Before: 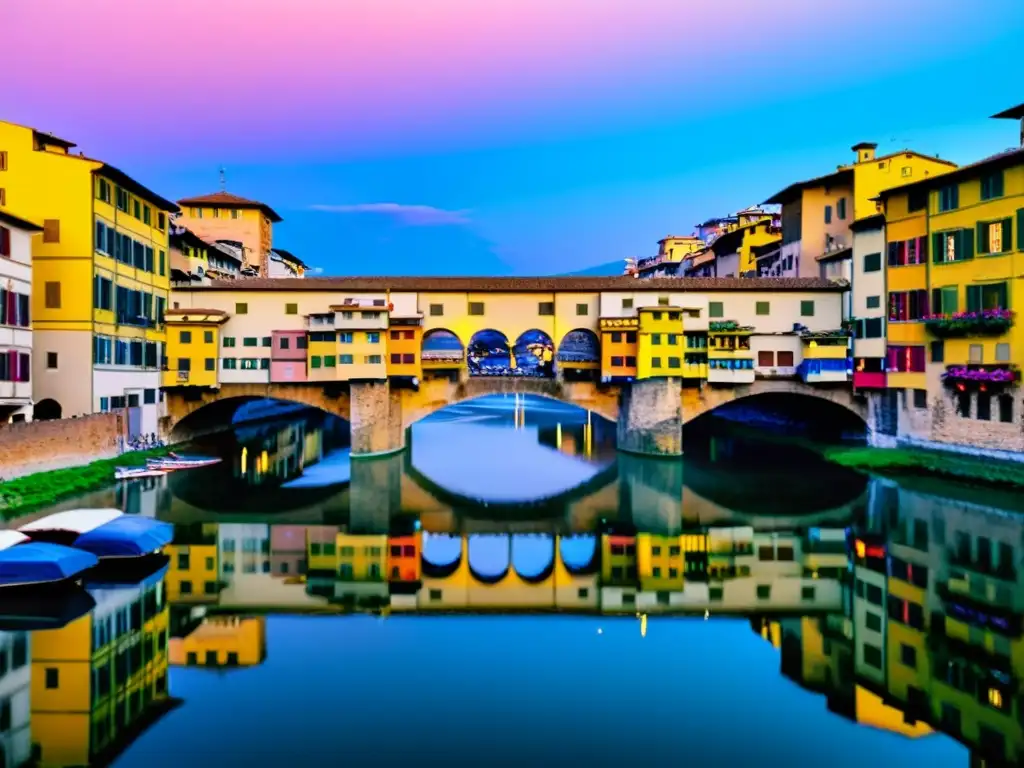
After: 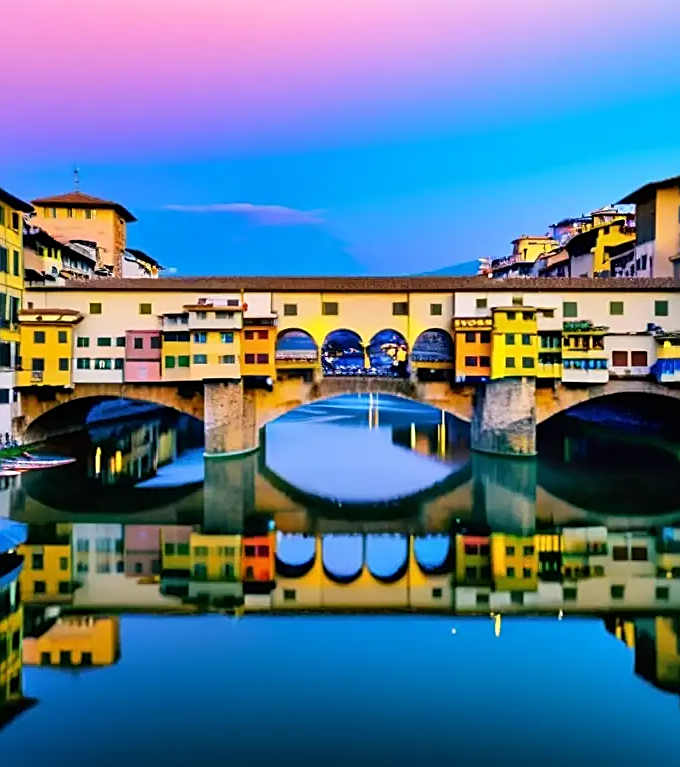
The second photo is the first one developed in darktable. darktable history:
sharpen: on, module defaults
crop and rotate: left 14.309%, right 19.244%
